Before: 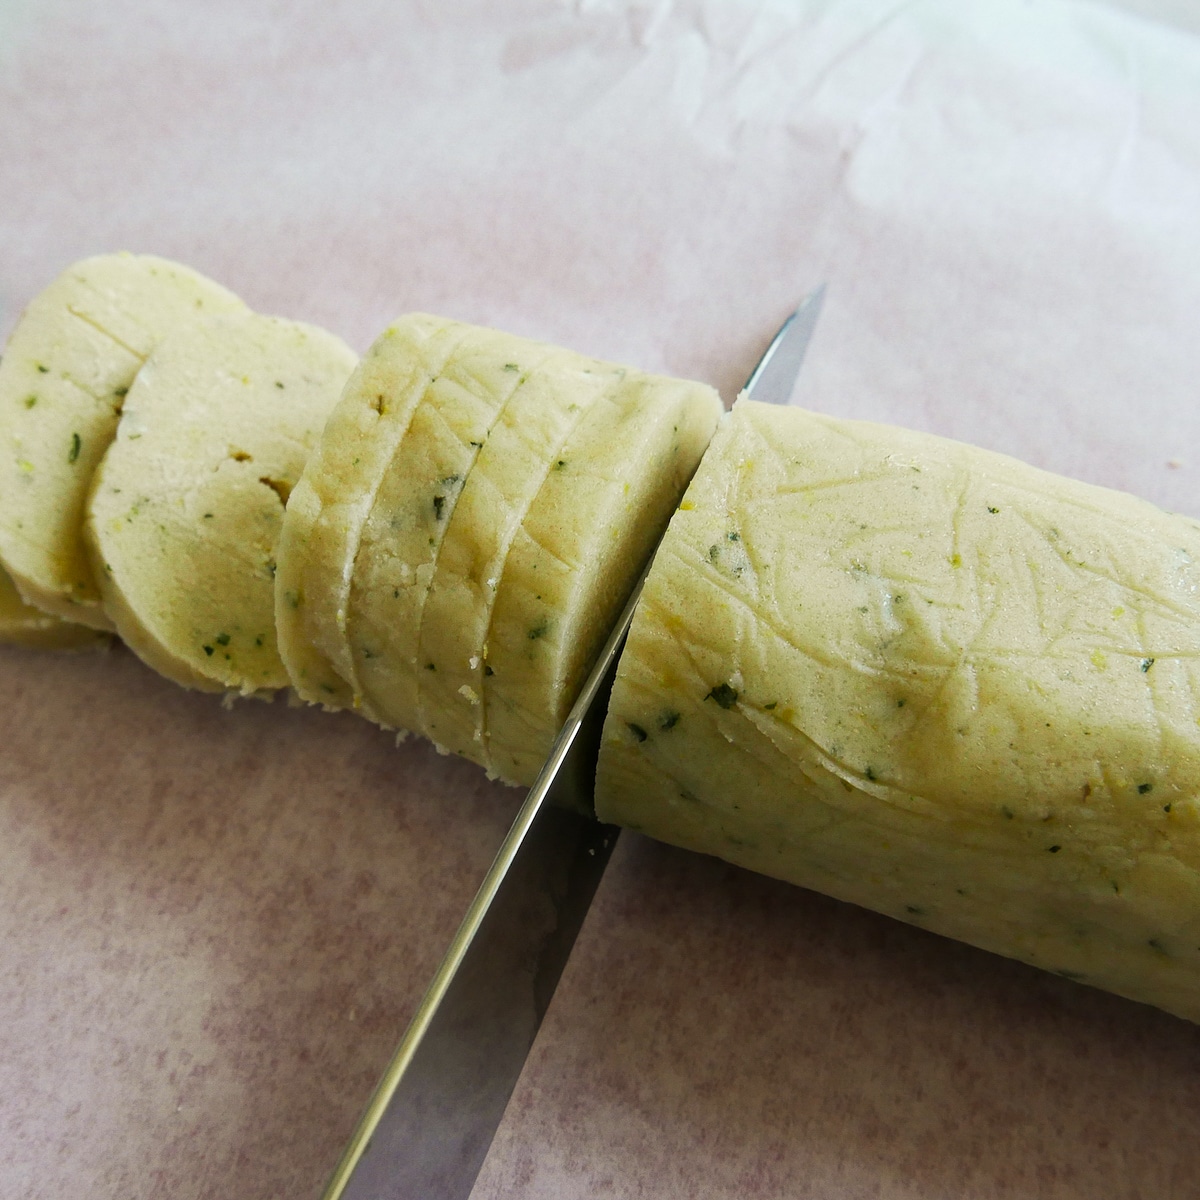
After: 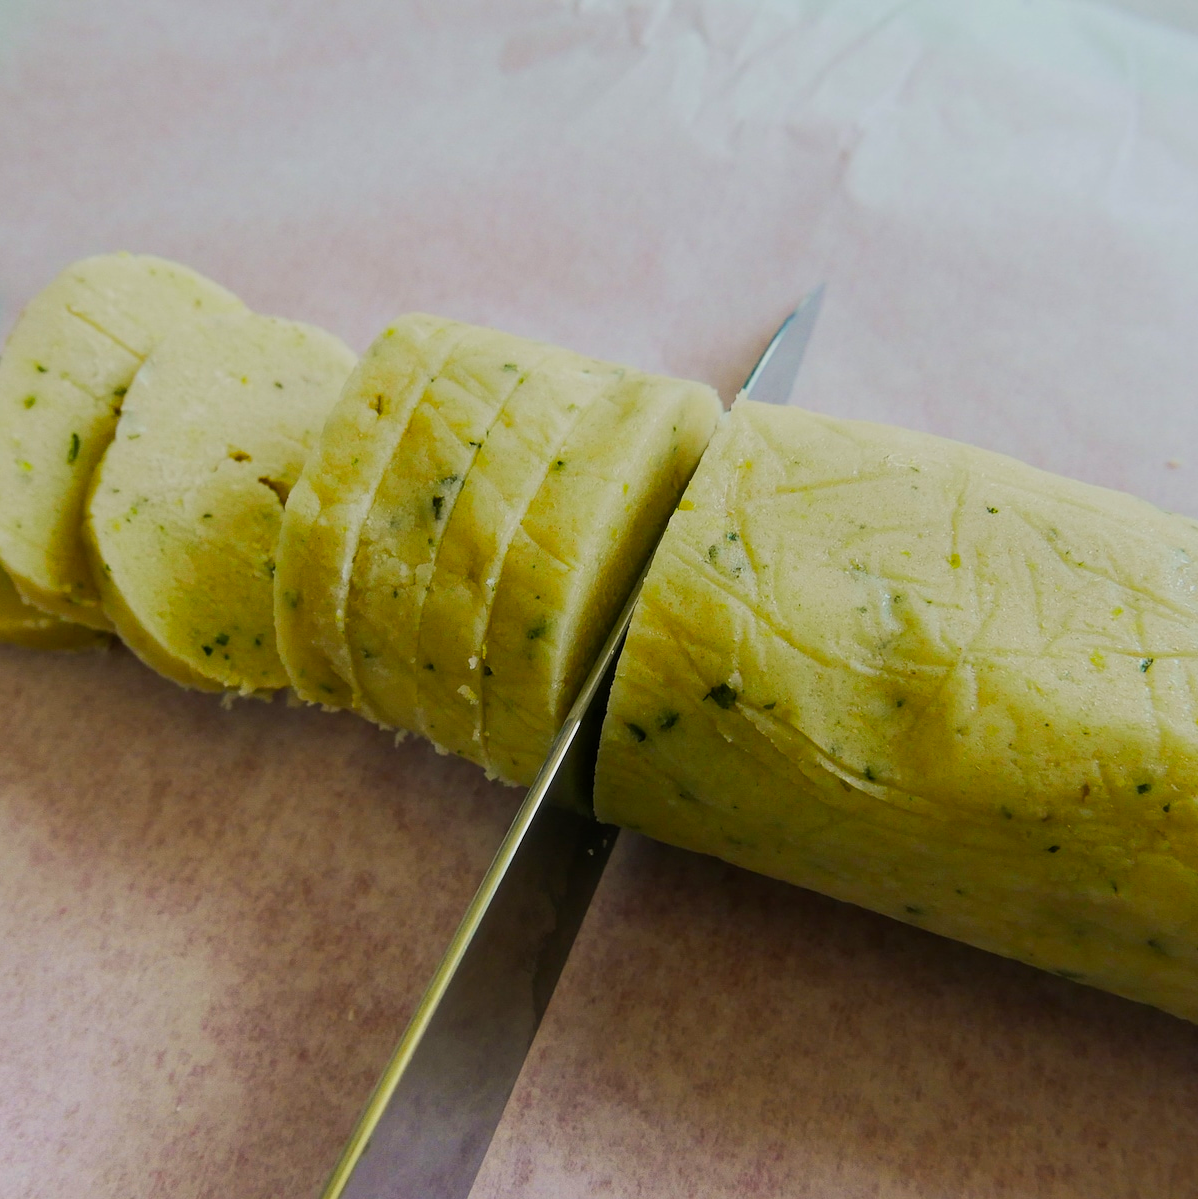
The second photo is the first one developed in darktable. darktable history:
graduated density: rotation 5.63°, offset 76.9
crop and rotate: left 0.126%
color balance rgb: perceptual saturation grading › global saturation 25%, perceptual brilliance grading › mid-tones 10%, perceptual brilliance grading › shadows 15%, global vibrance 20%
